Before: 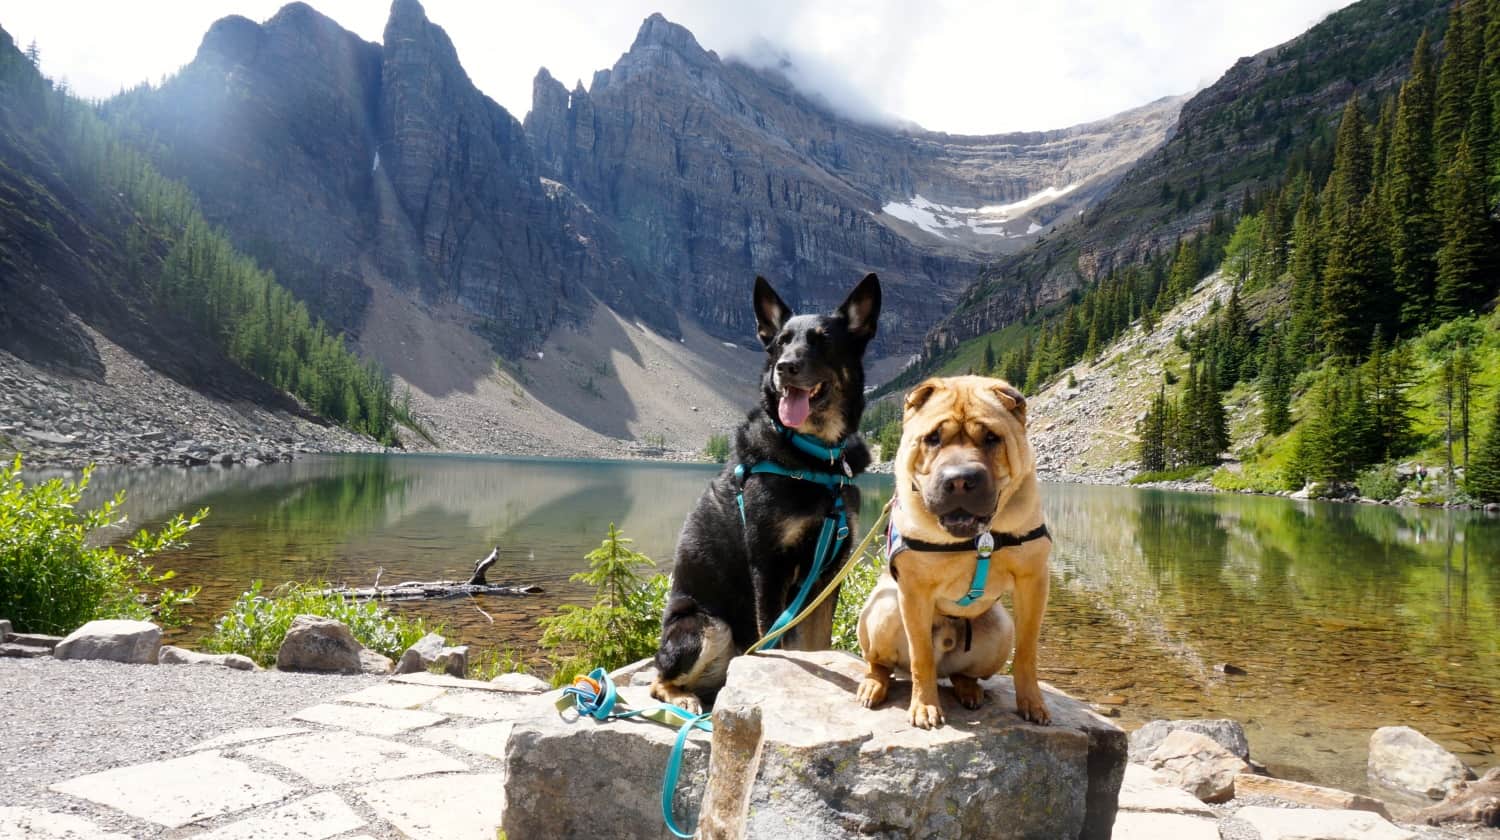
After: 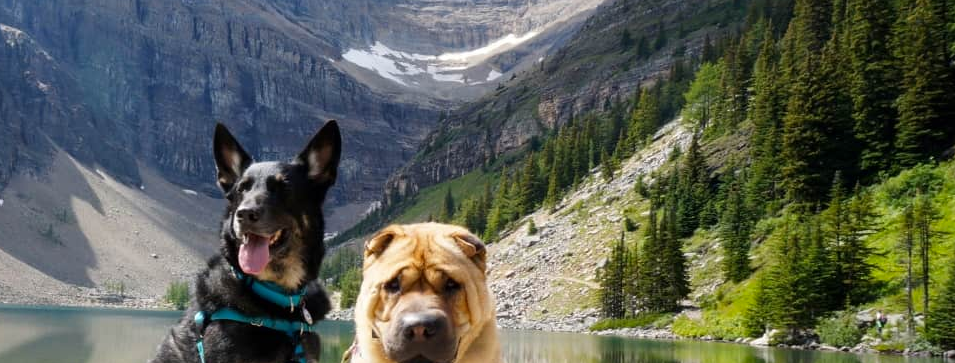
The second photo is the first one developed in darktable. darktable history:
crop: left 36.005%, top 18.293%, right 0.31%, bottom 38.444%
vibrance: on, module defaults
